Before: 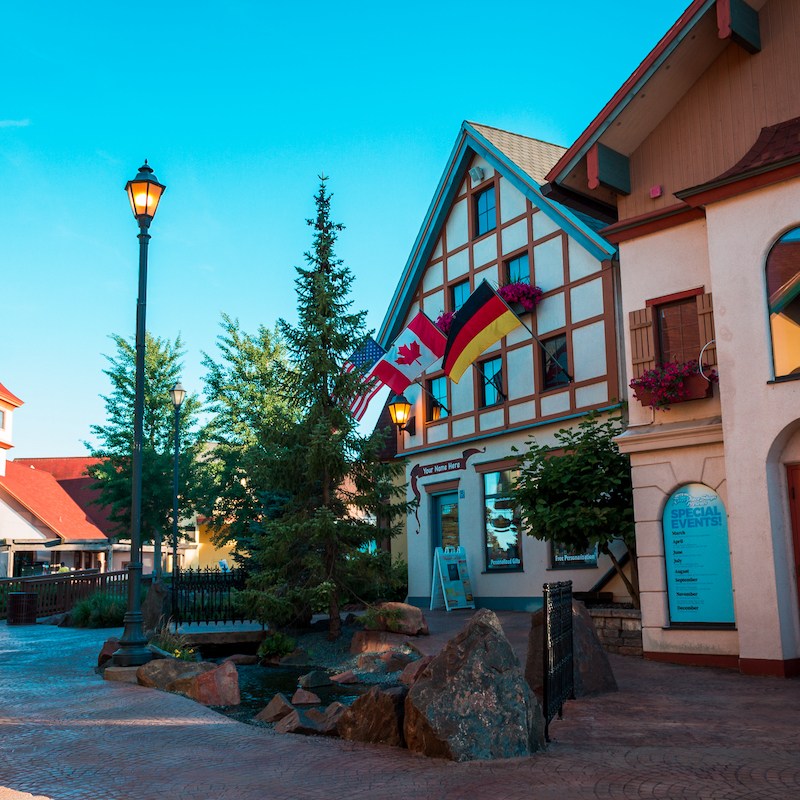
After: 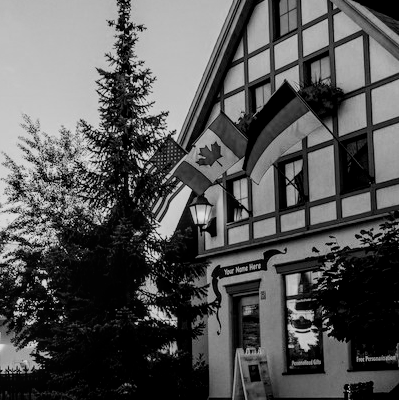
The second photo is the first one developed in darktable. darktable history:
local contrast: on, module defaults
tone equalizer: on, module defaults
crop: left 25%, top 25%, right 25%, bottom 25%
color balance rgb: perceptual saturation grading › global saturation 25%, global vibrance 10%
contrast brightness saturation: brightness -0.09
filmic rgb: black relative exposure -5 EV, hardness 2.88, contrast 1.4, highlights saturation mix -30%
monochrome: on, module defaults
